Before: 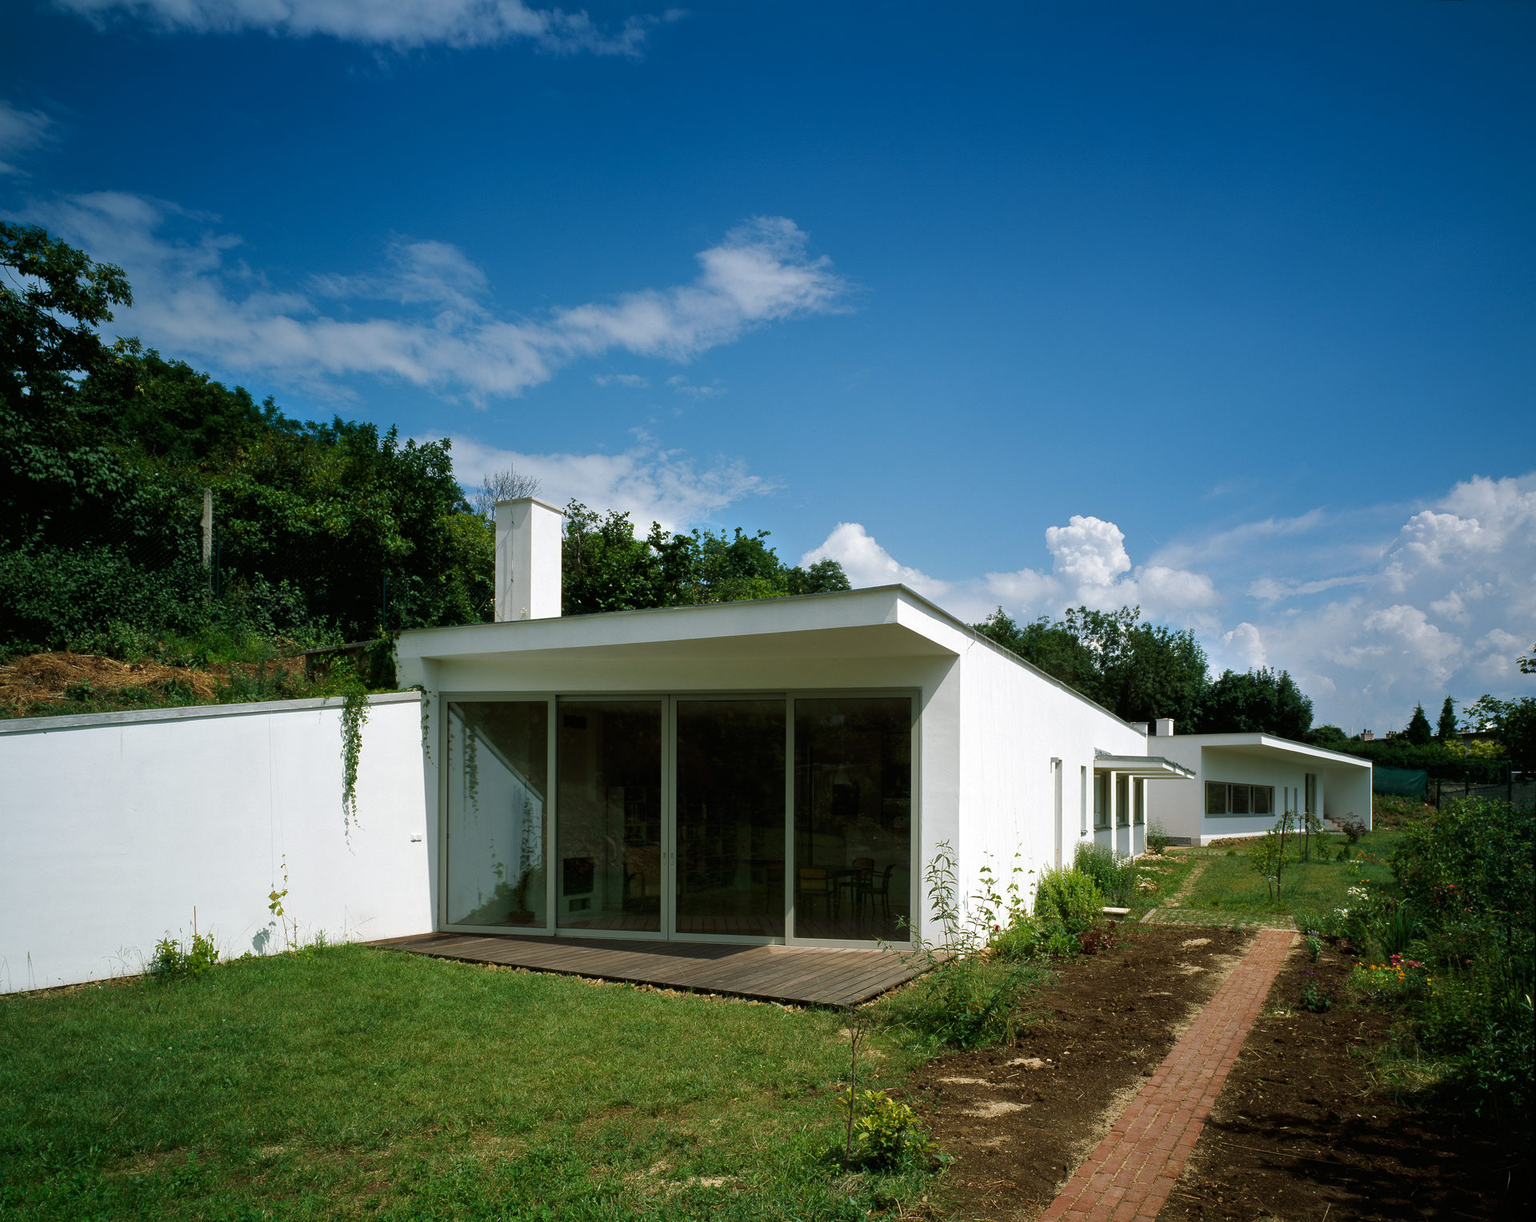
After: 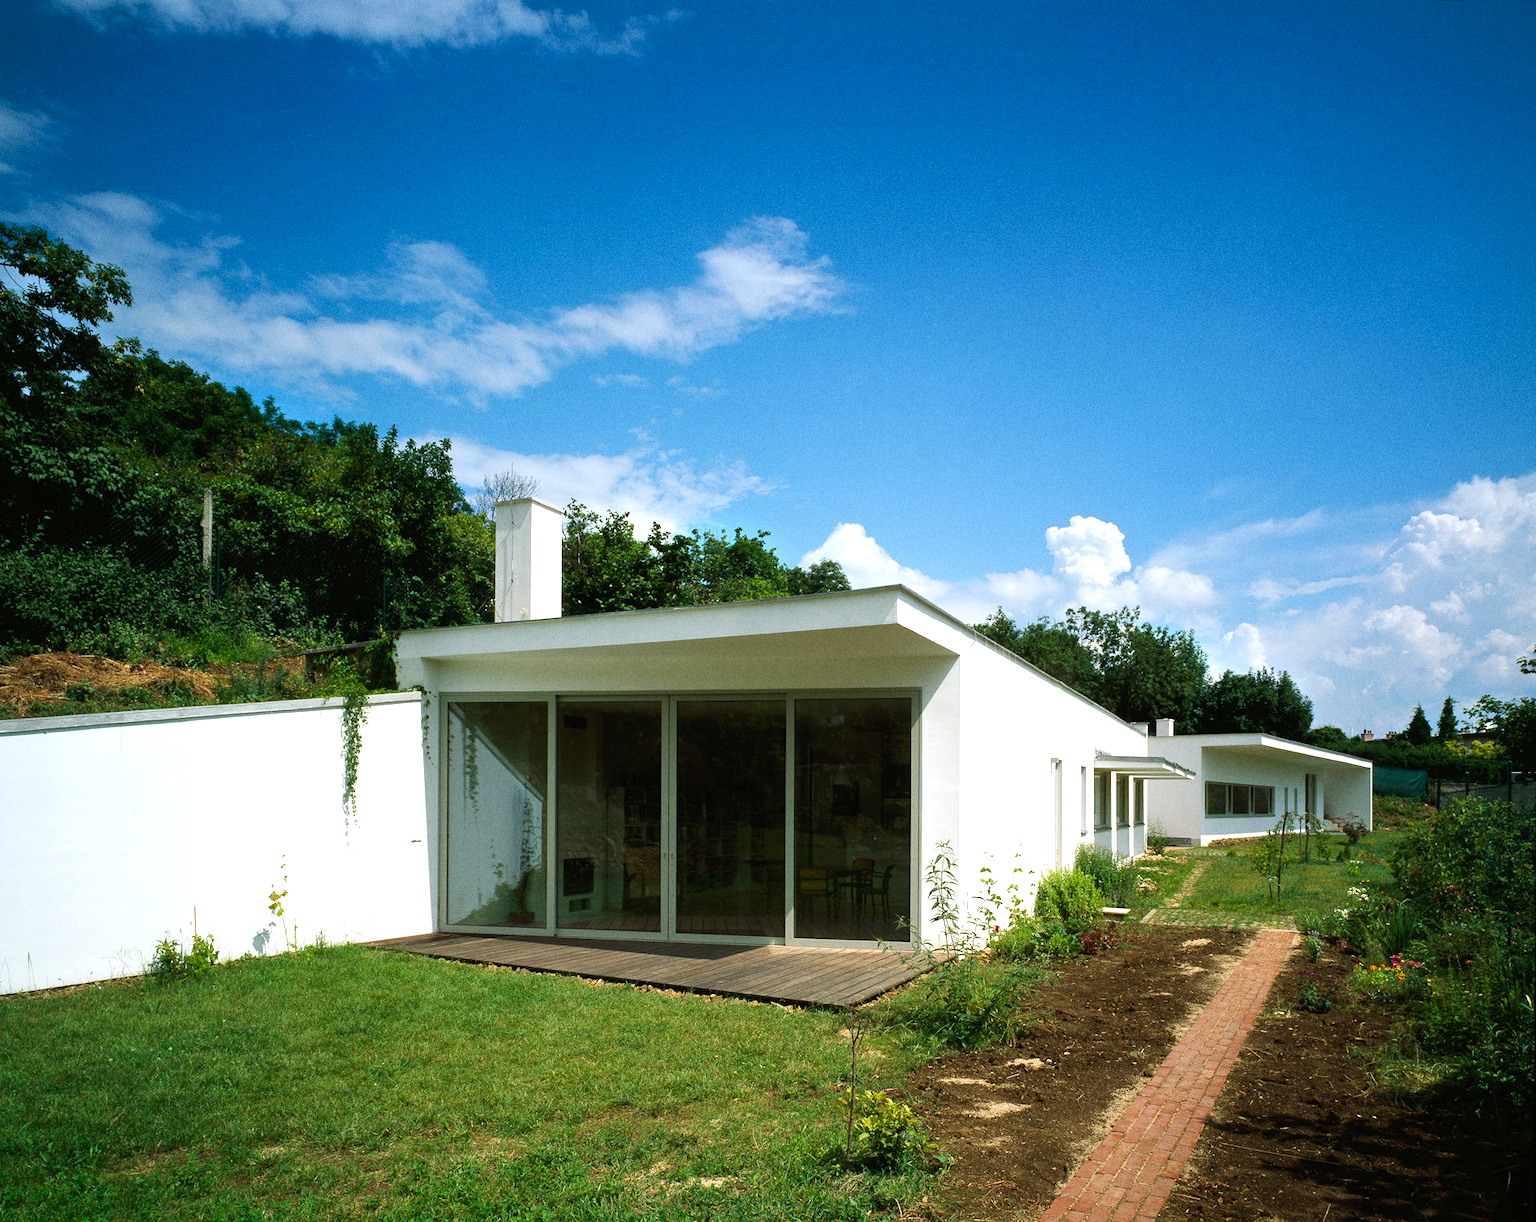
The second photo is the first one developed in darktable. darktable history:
contrast brightness saturation: contrast 0.1, brightness 0.03, saturation 0.09
exposure: black level correction 0, exposure 0.6 EV, compensate exposure bias true, compensate highlight preservation false
grain: coarseness 0.09 ISO
